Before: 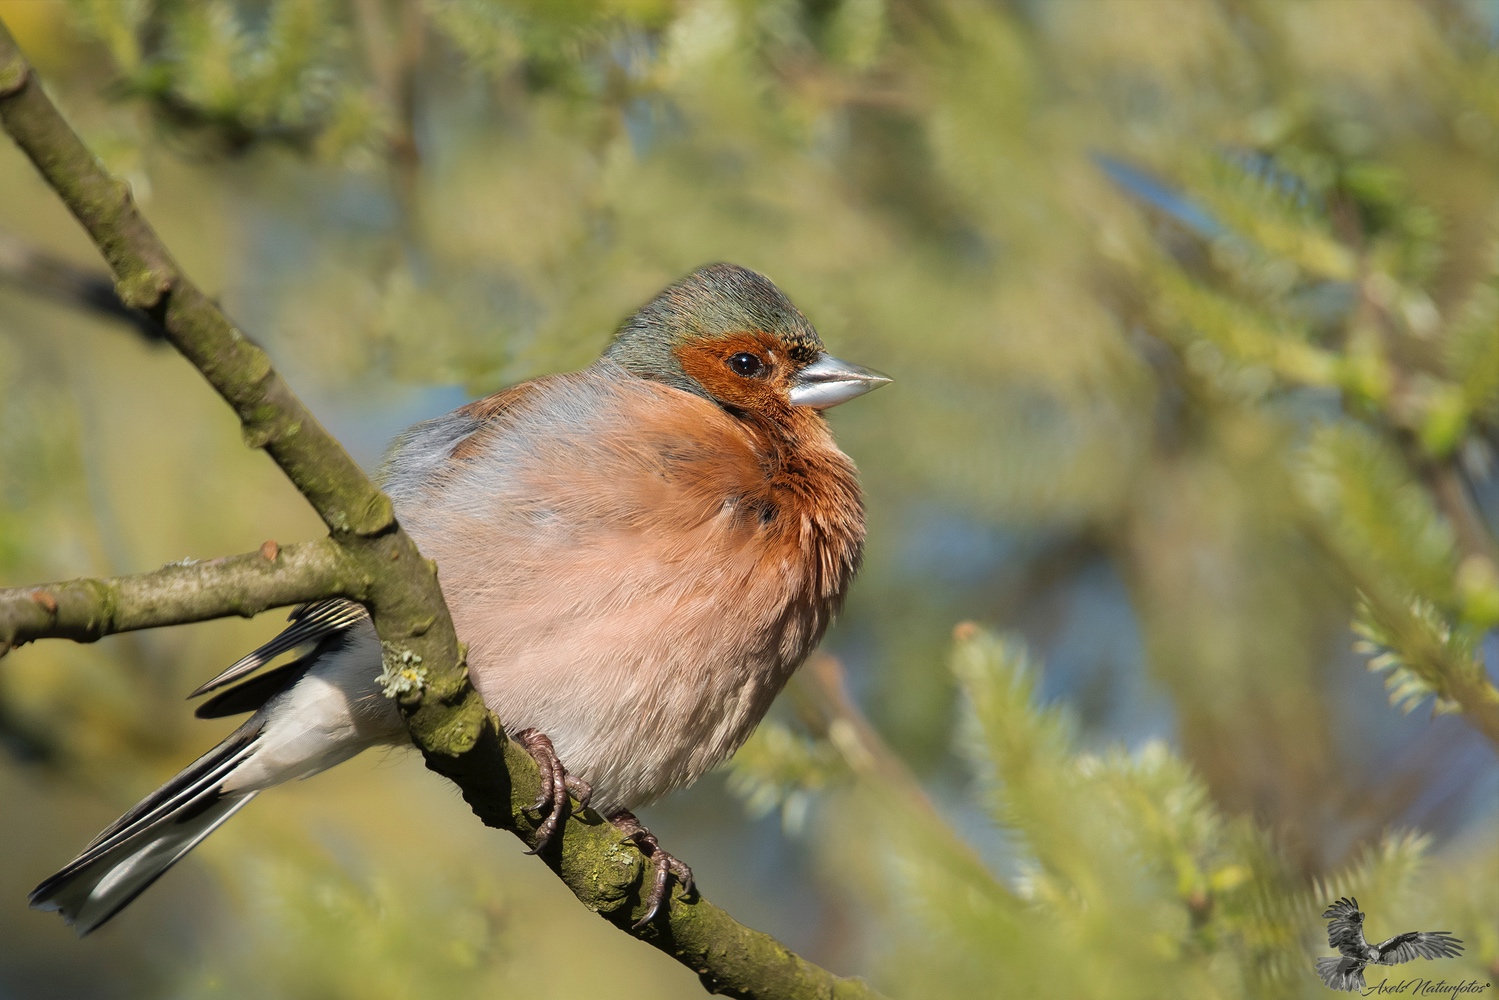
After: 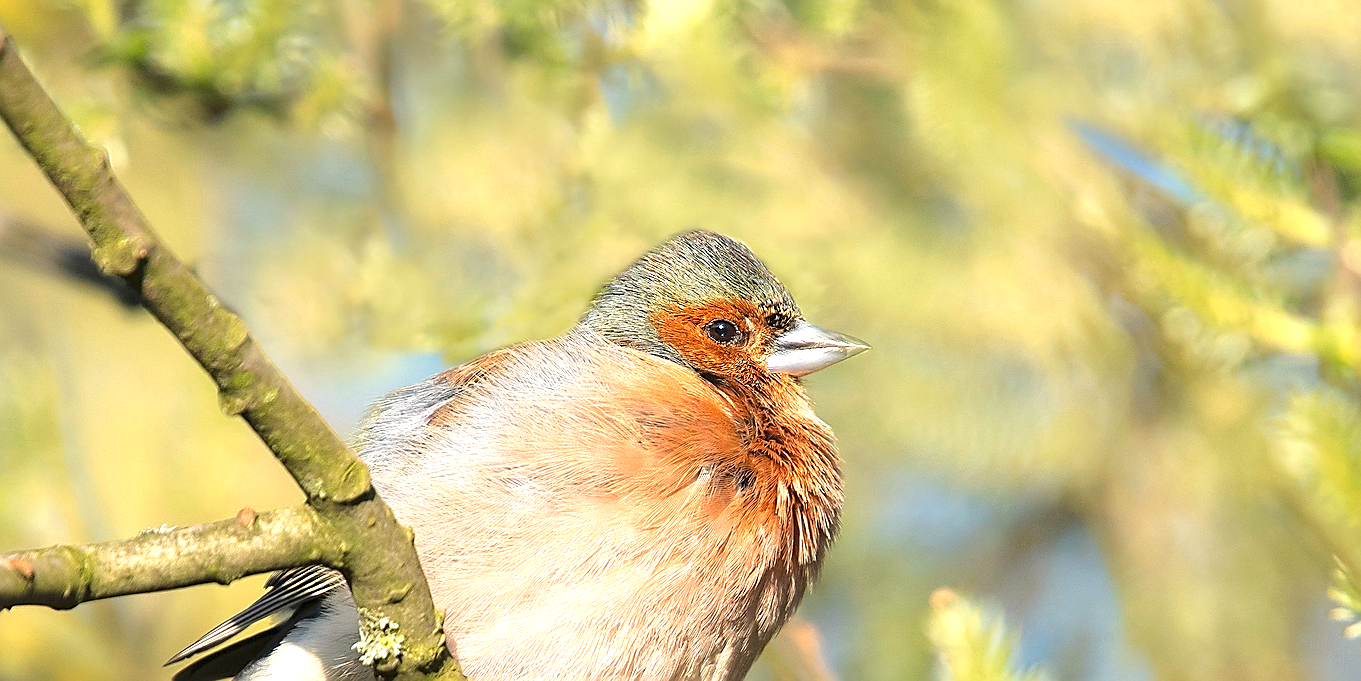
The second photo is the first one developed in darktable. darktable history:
exposure: black level correction 0, exposure 1.185 EV, compensate highlight preservation false
sharpen: radius 1.421, amount 1.255, threshold 0.647
crop: left 1.571%, top 3.358%, right 7.579%, bottom 28.444%
color balance rgb: highlights gain › chroma 2.031%, highlights gain › hue 72.57°, perceptual saturation grading › global saturation 0.656%, perceptual brilliance grading › mid-tones 9.15%, perceptual brilliance grading › shadows 14.423%
